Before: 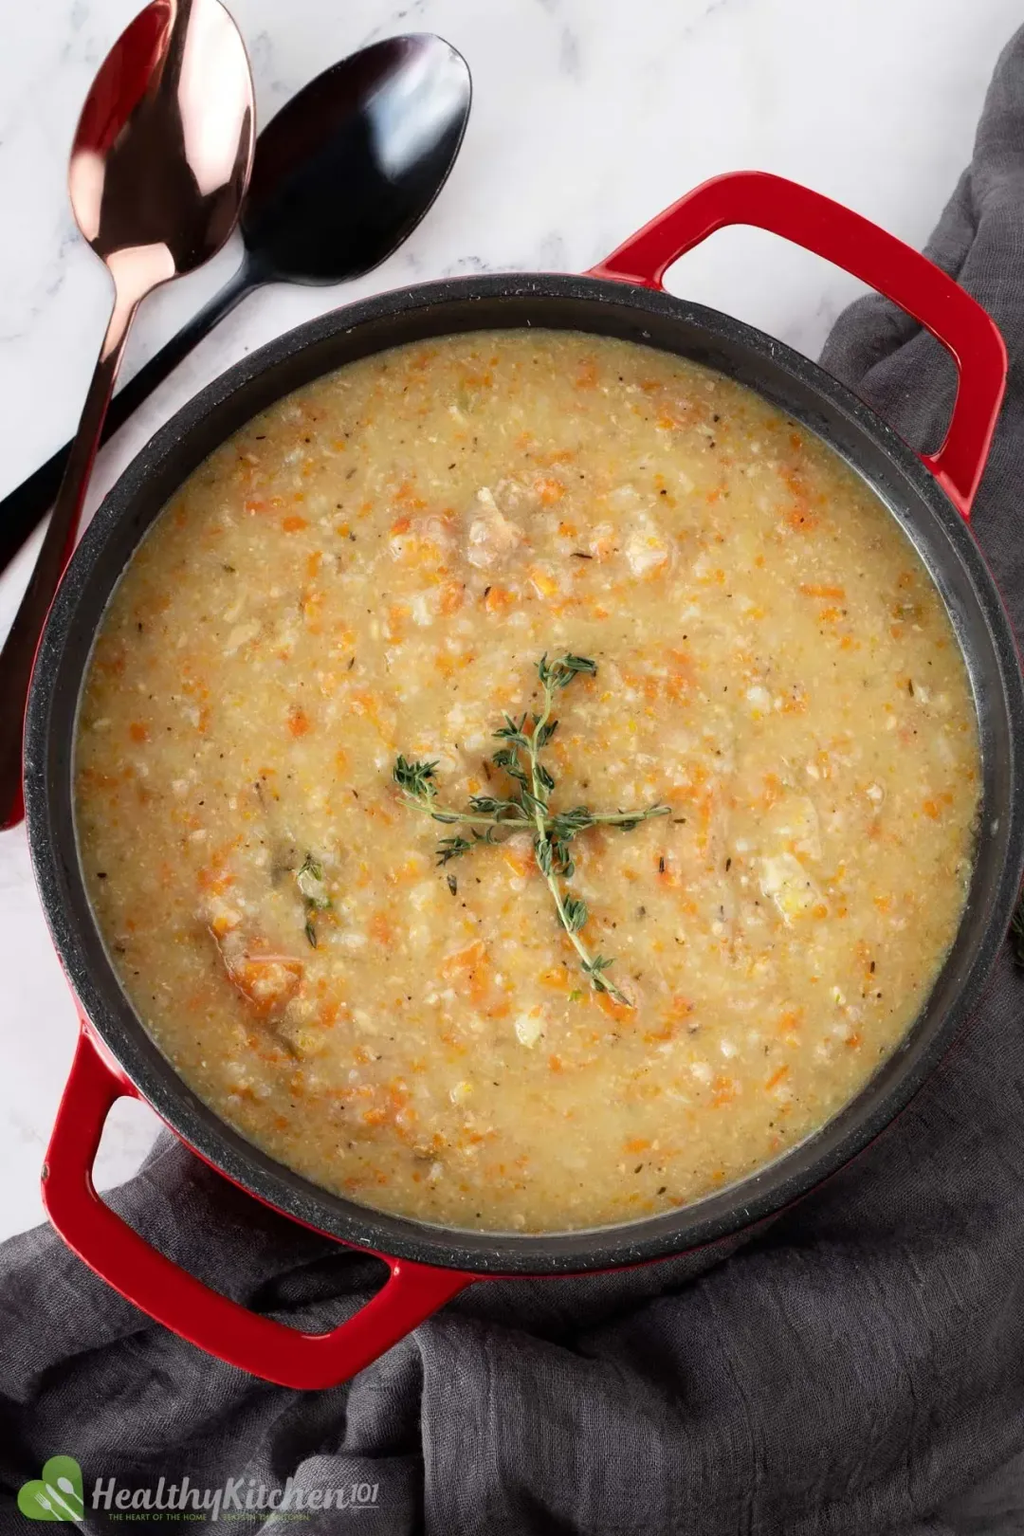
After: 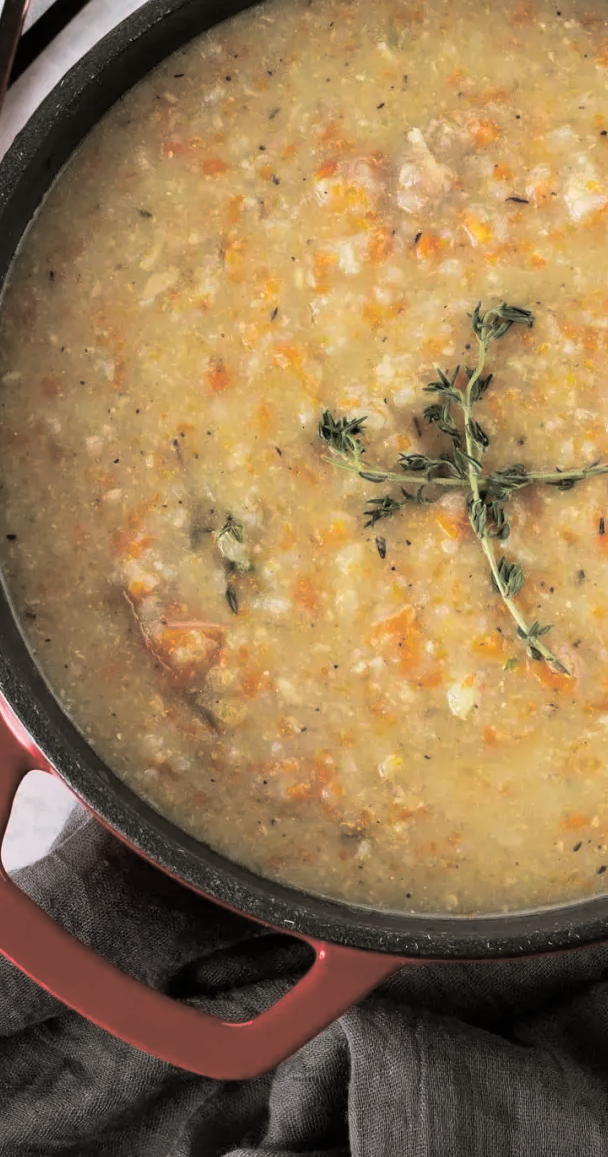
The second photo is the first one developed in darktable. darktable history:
split-toning: shadows › hue 46.8°, shadows › saturation 0.17, highlights › hue 316.8°, highlights › saturation 0.27, balance -51.82
crop: left 8.966%, top 23.852%, right 34.699%, bottom 4.703%
